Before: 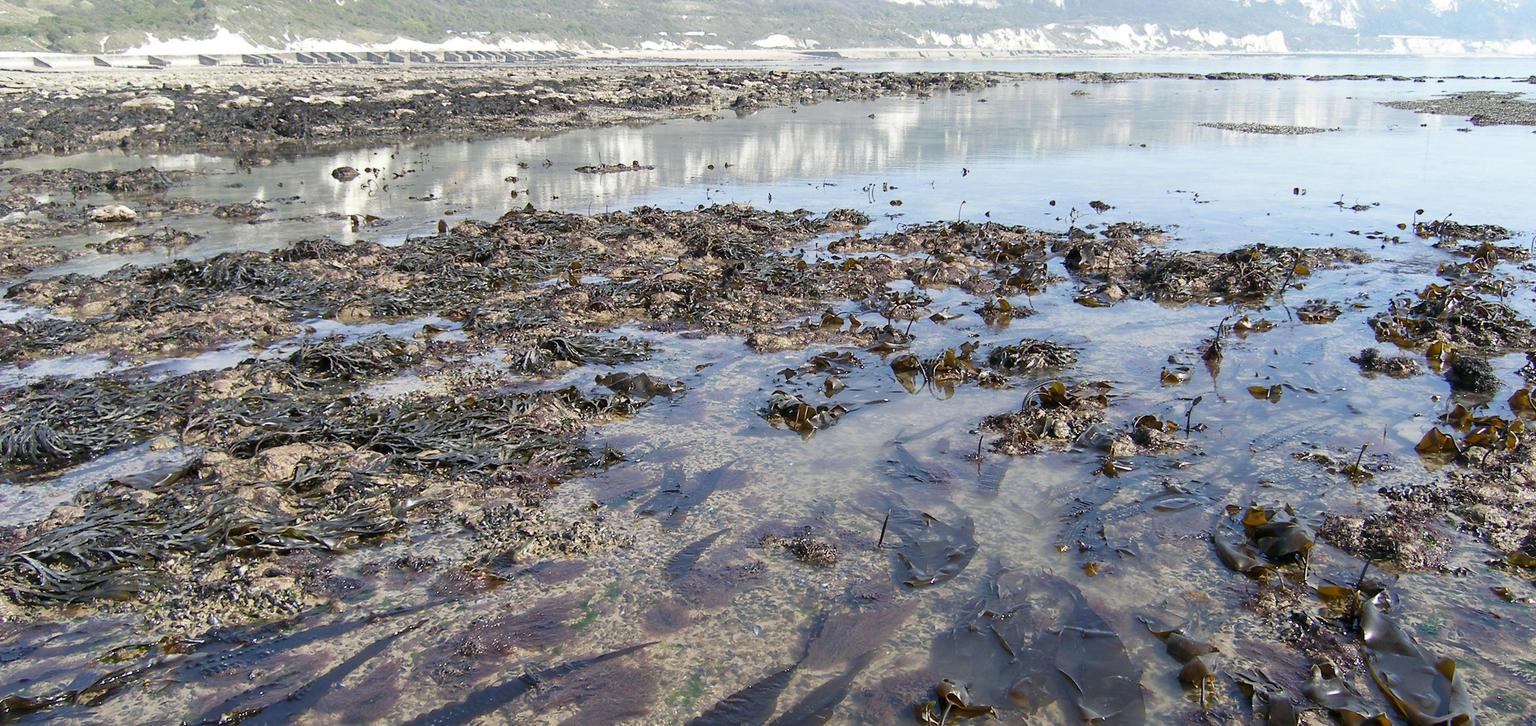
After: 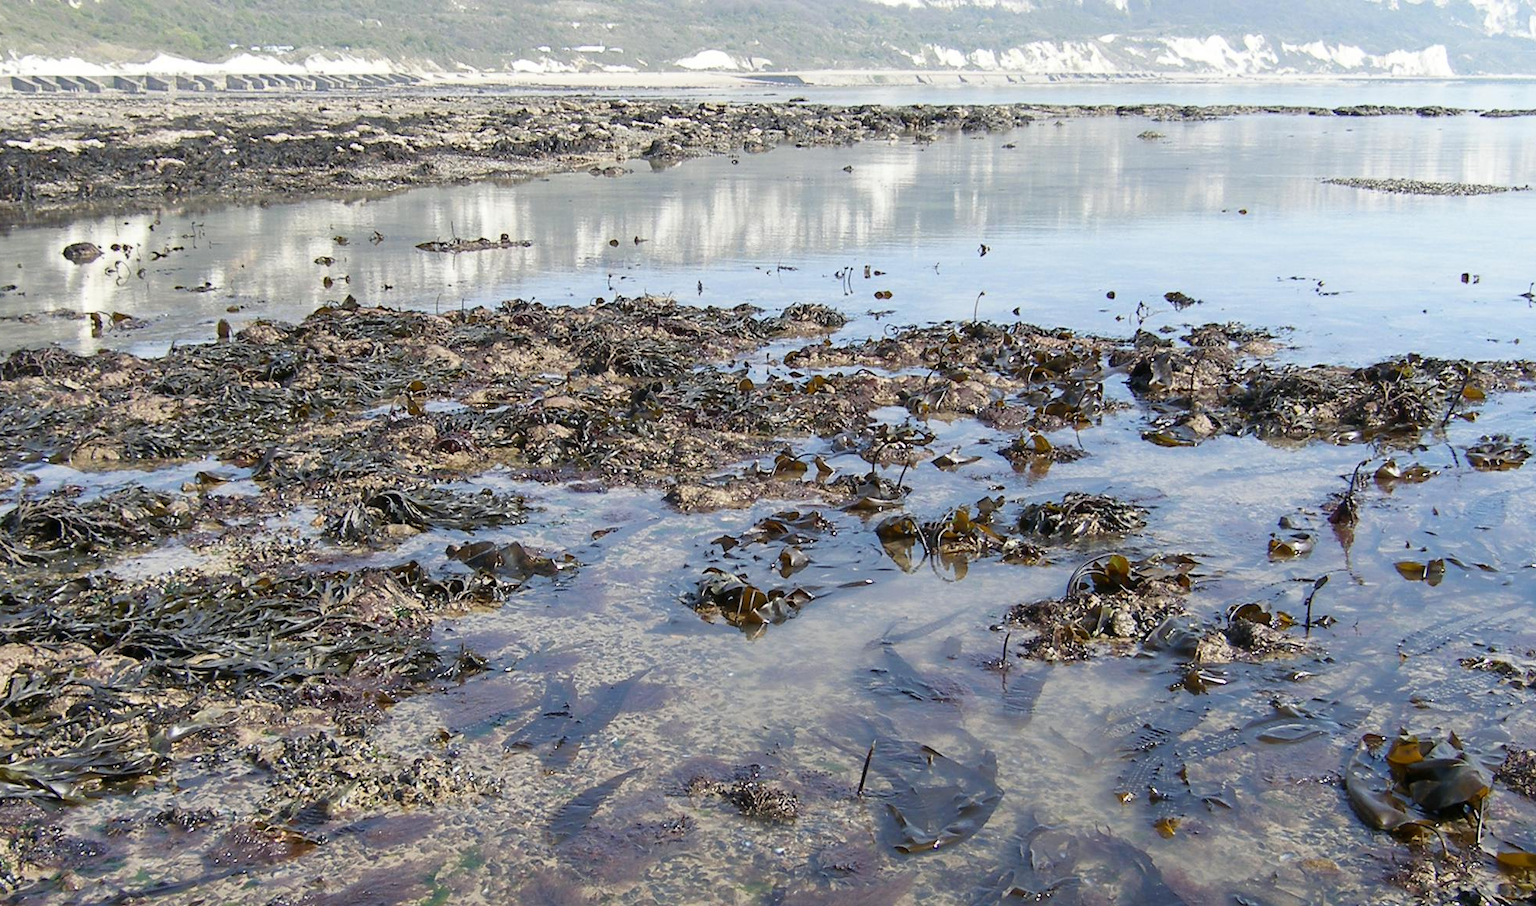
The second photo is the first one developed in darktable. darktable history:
crop: left 18.815%, right 12.379%, bottom 14.03%
